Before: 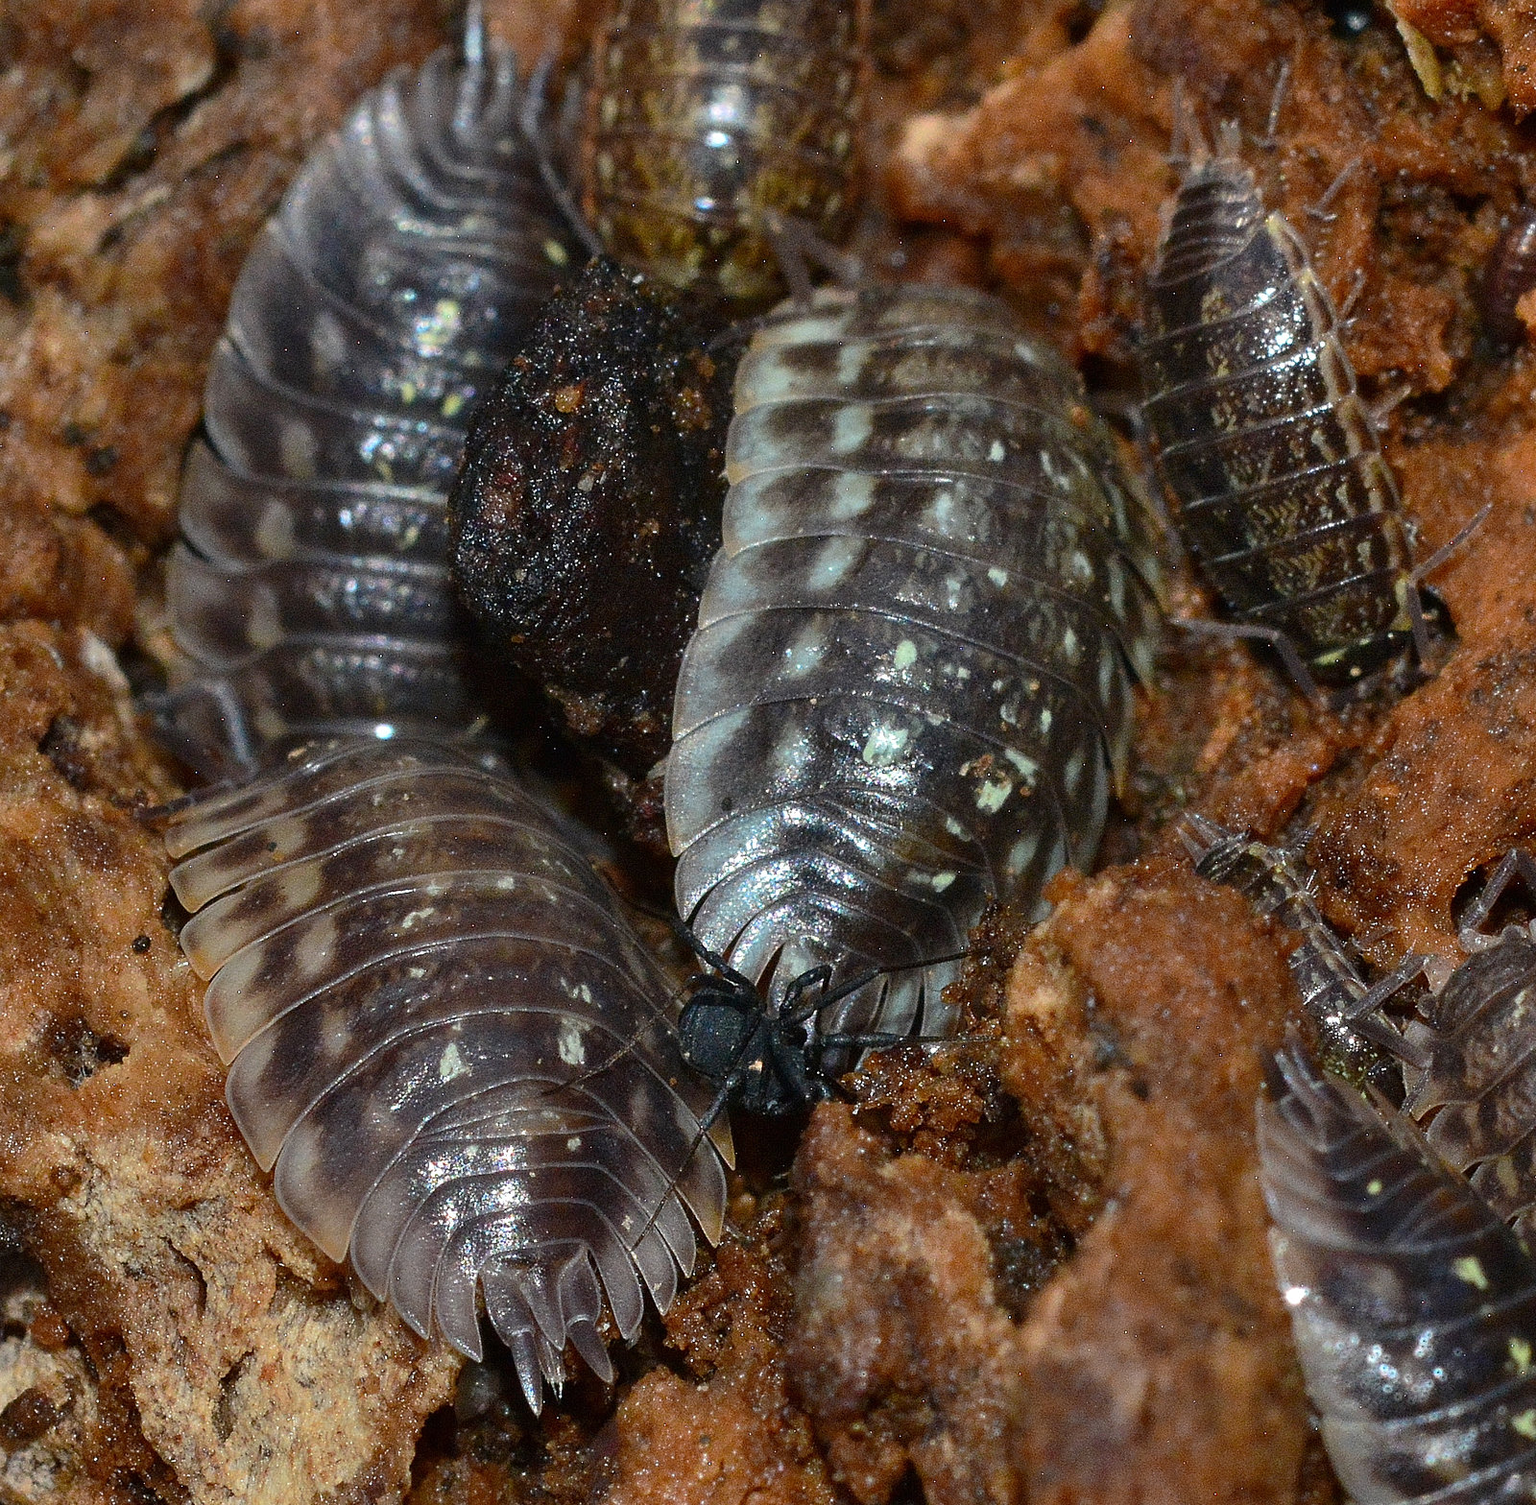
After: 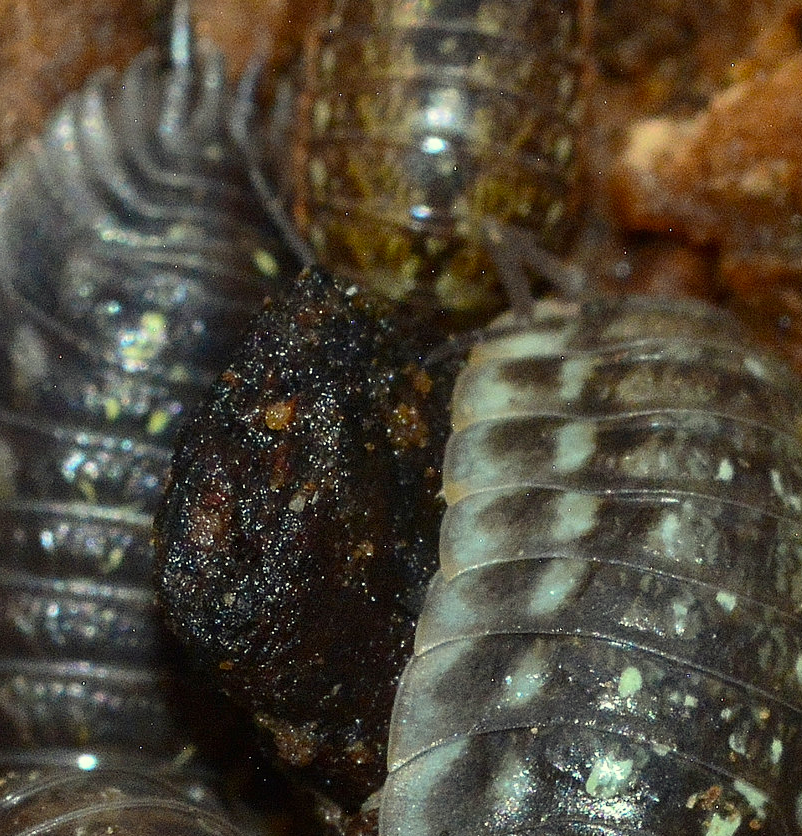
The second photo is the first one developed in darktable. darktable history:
color correction: highlights a* -5.77, highlights b* 11.28
crop: left 19.565%, right 30.25%, bottom 46.668%
